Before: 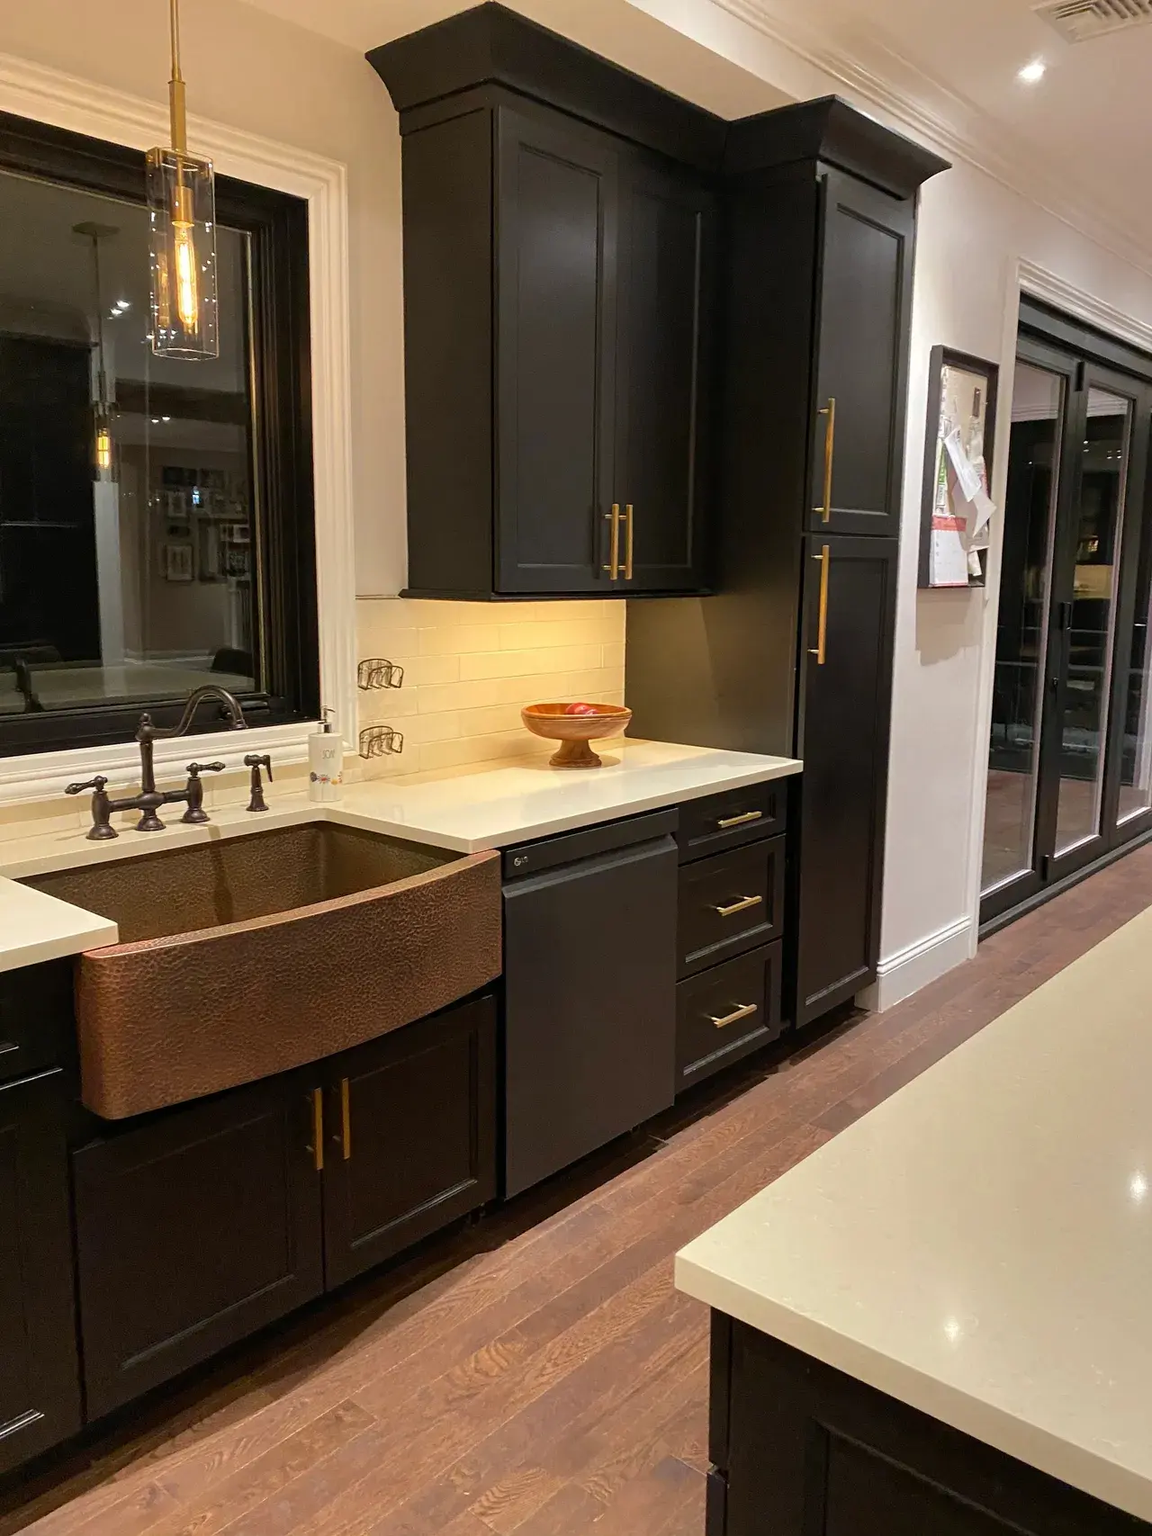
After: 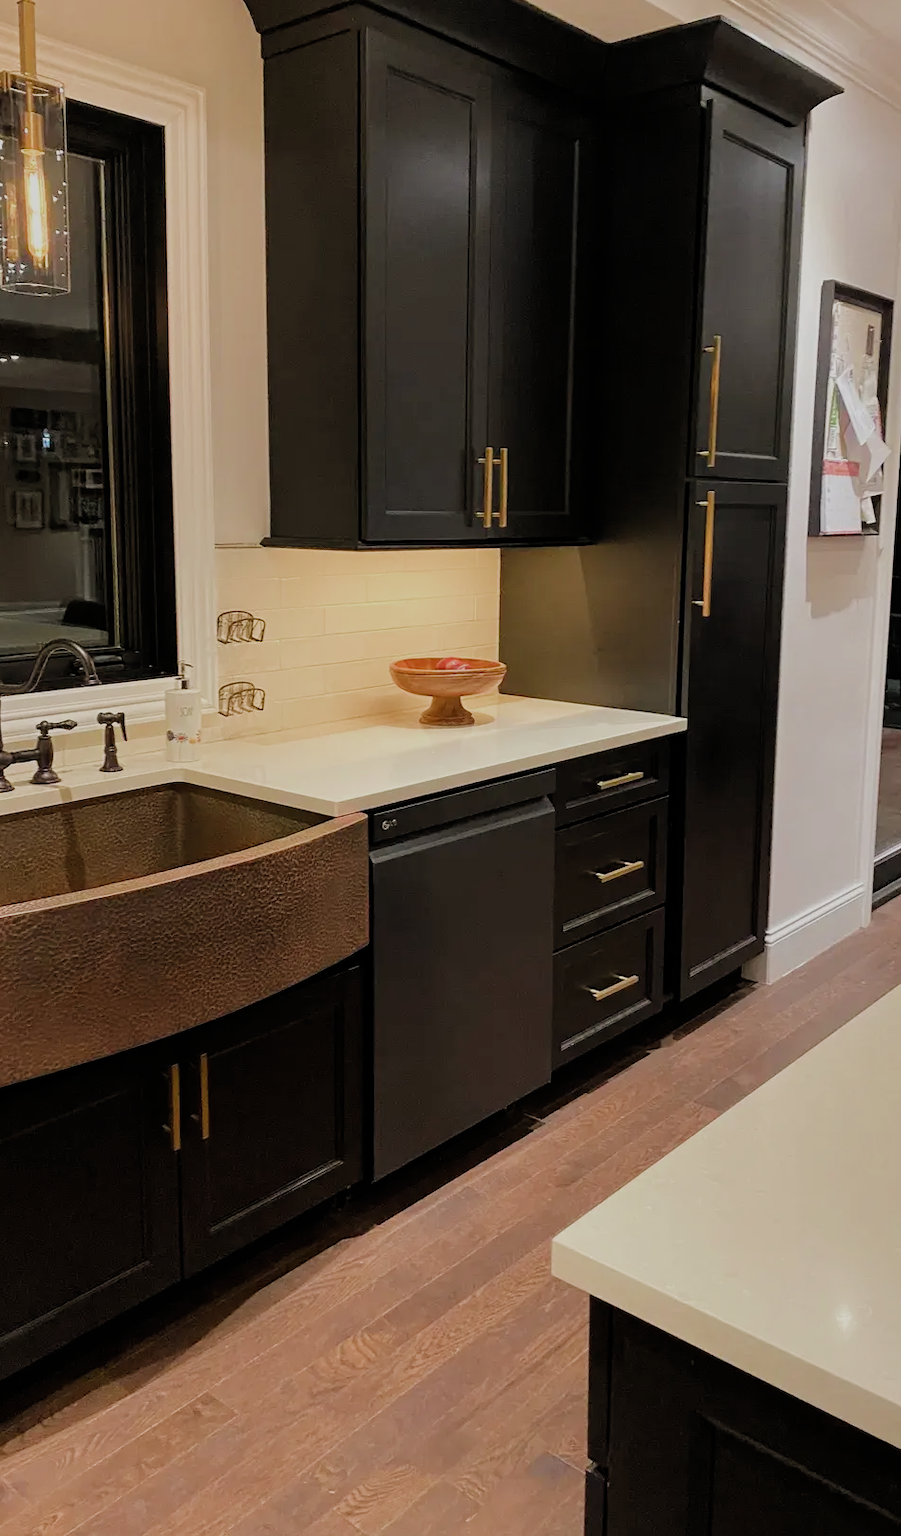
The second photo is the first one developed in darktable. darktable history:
filmic rgb: black relative exposure -7.65 EV, white relative exposure 4.56 EV, hardness 3.61, add noise in highlights 0.002, preserve chrominance max RGB, color science v3 (2019), use custom middle-gray values true, iterations of high-quality reconstruction 0, contrast in highlights soft
crop and rotate: left 13.216%, top 5.263%, right 12.602%
